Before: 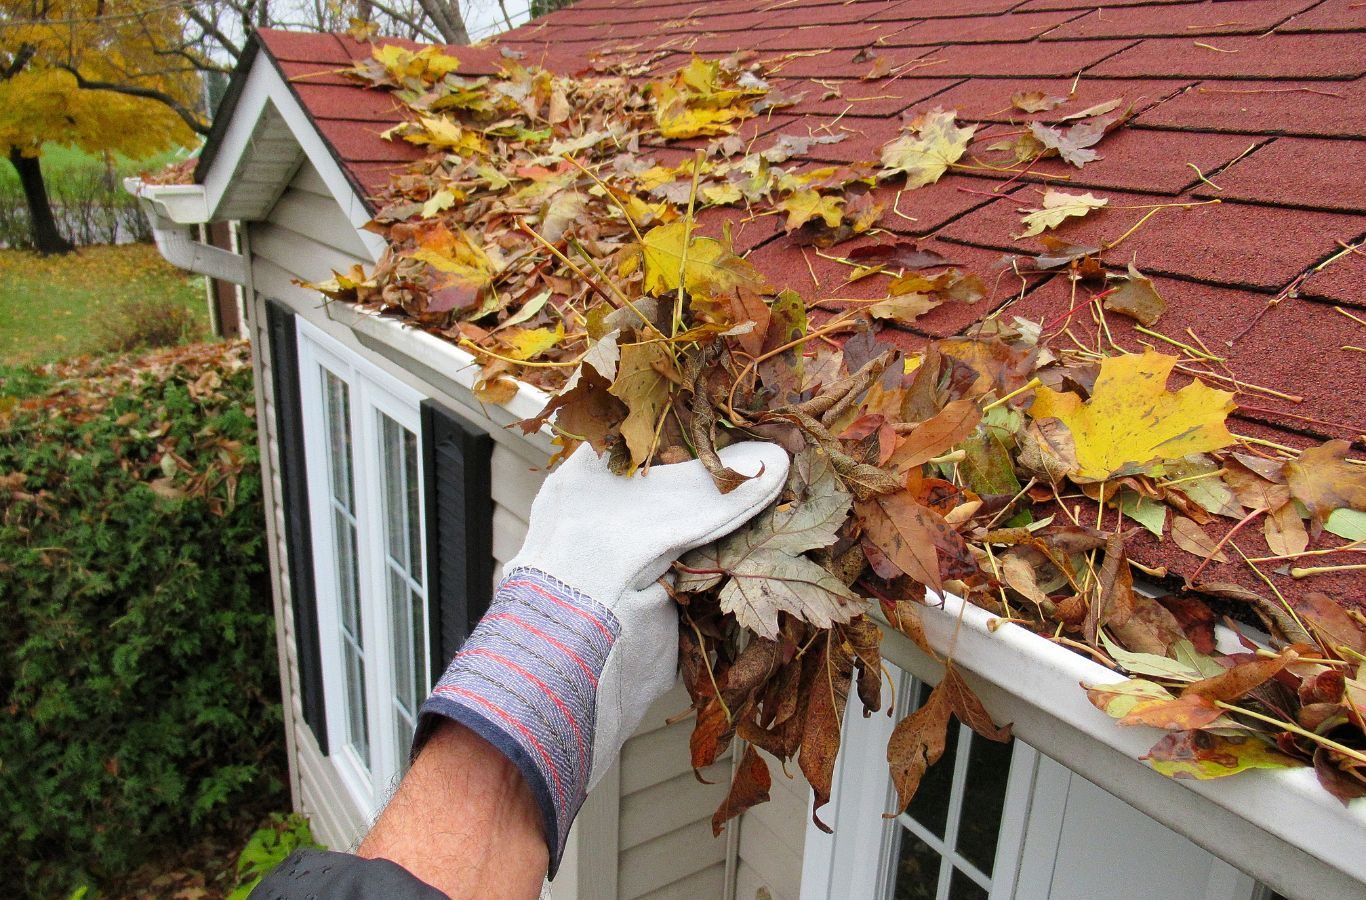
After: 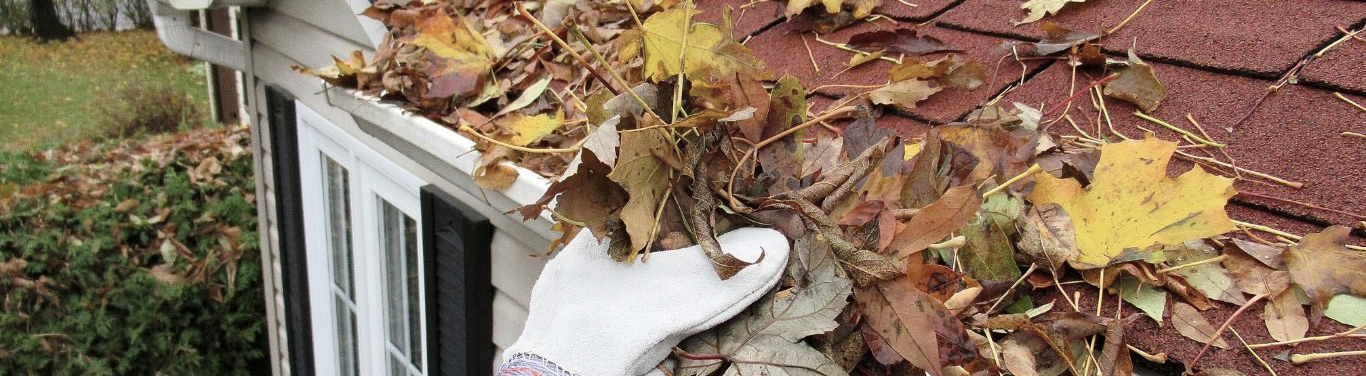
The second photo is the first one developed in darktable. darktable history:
color balance rgb: global vibrance 0.5%
crop and rotate: top 23.84%, bottom 34.294%
contrast brightness saturation: contrast 0.1, saturation -0.3
